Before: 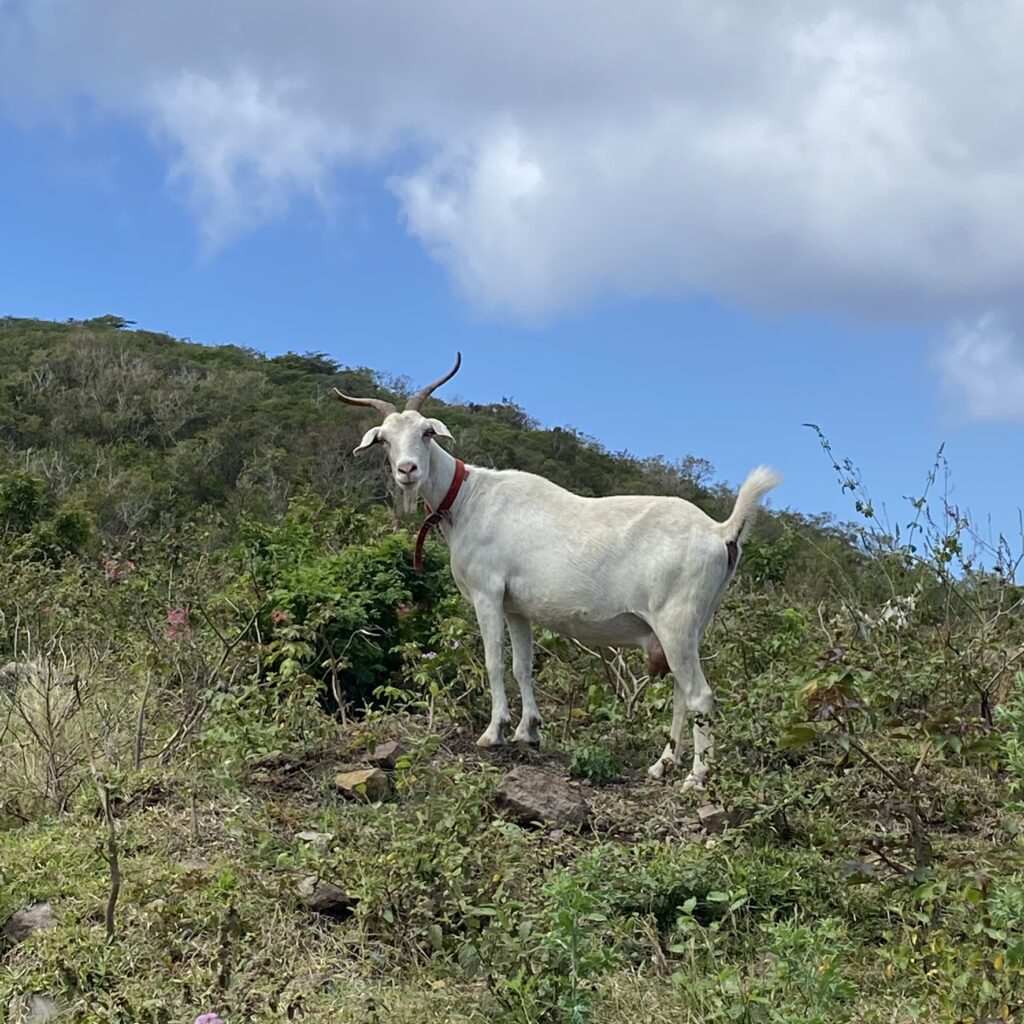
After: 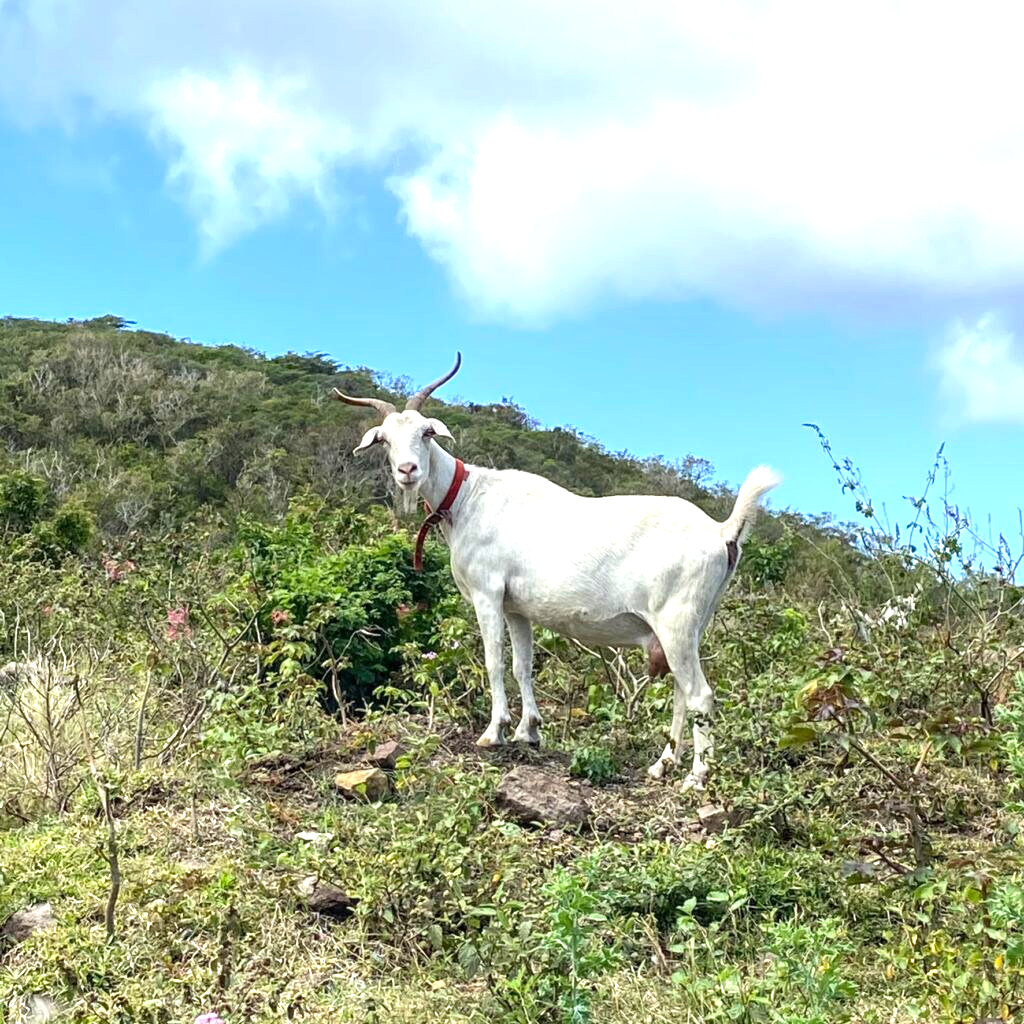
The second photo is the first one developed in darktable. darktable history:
exposure: black level correction 0, exposure 1.1 EV, compensate highlight preservation false
local contrast: on, module defaults
